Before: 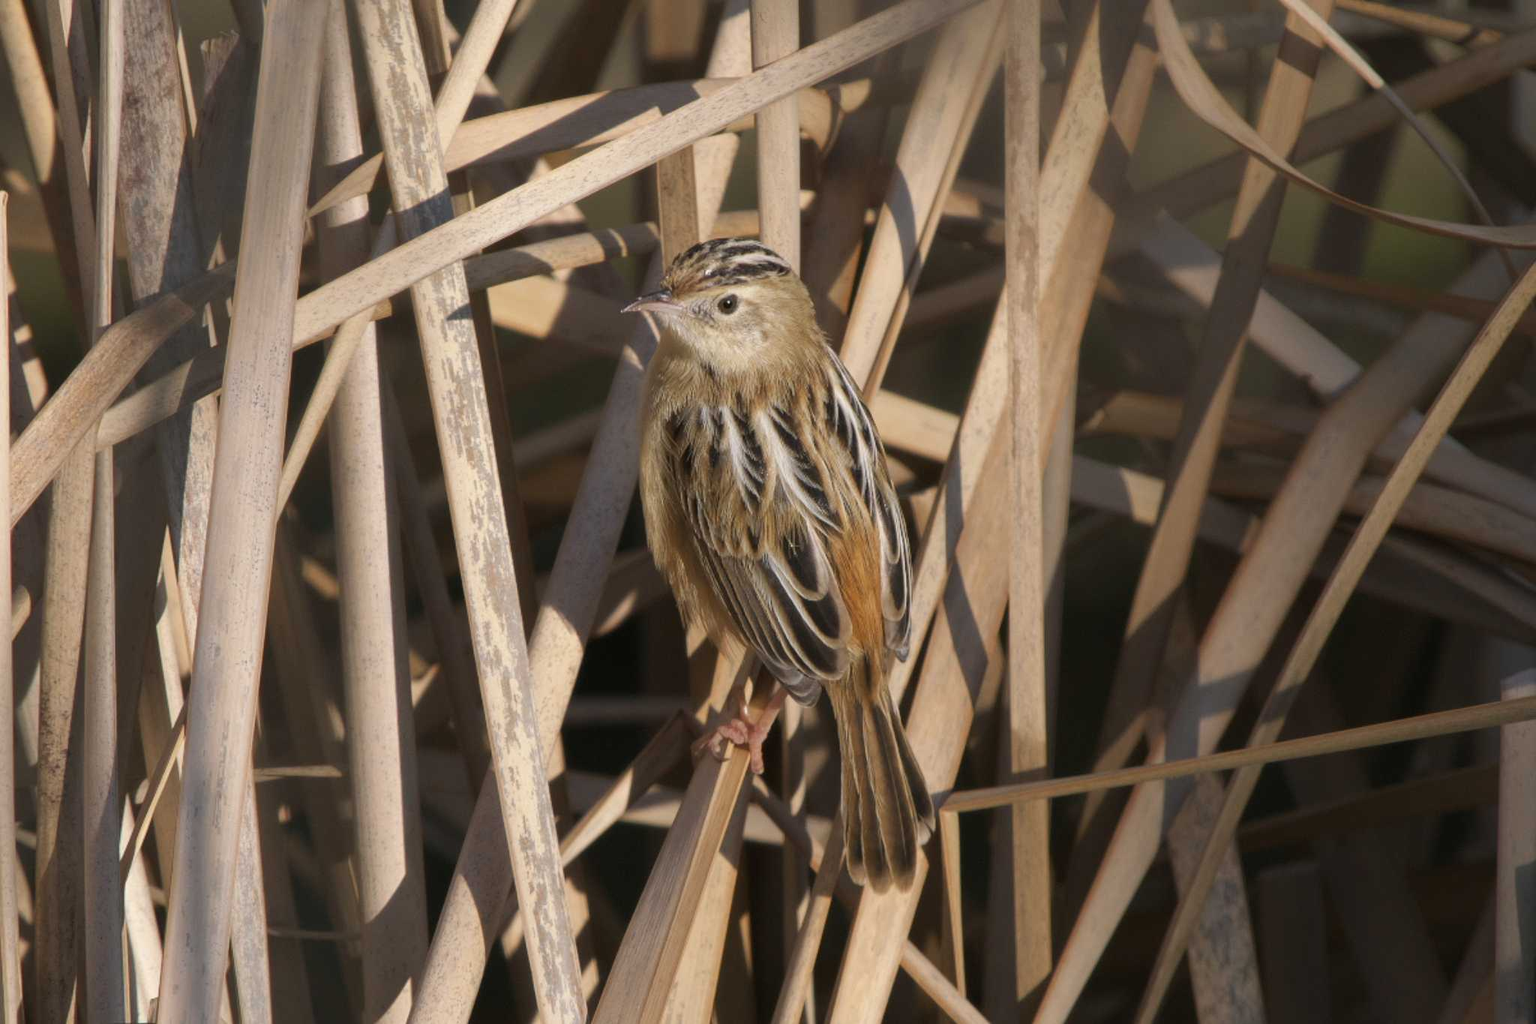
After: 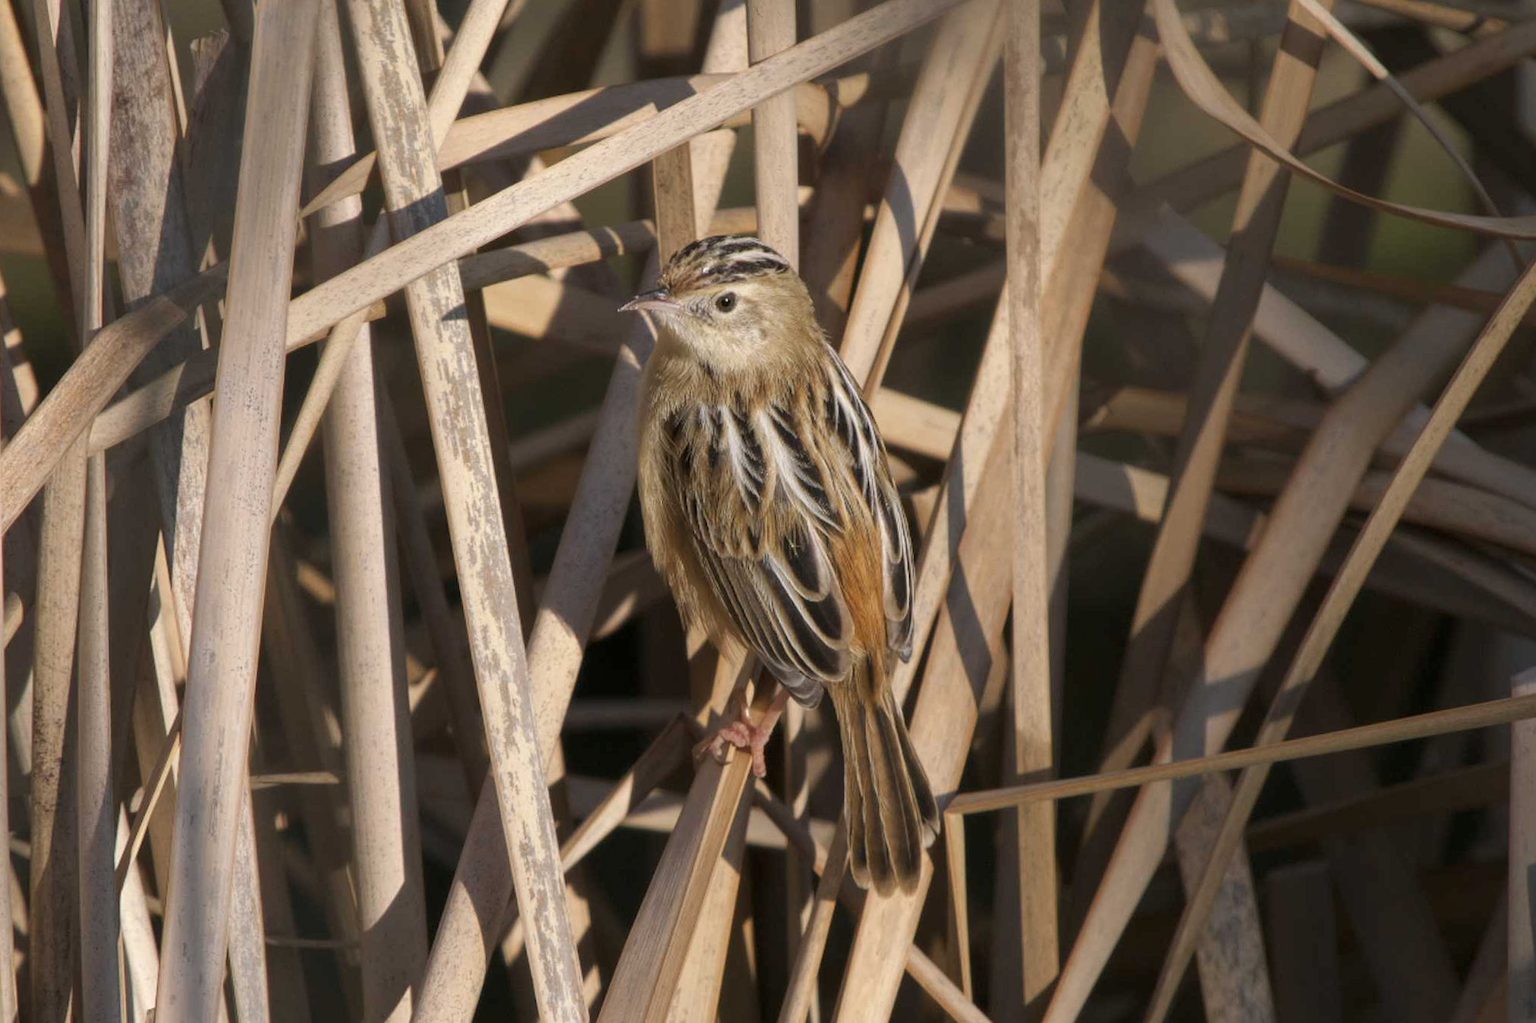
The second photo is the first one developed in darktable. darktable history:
local contrast: highlights 100%, shadows 100%, detail 120%, midtone range 0.2
rotate and perspective: rotation -0.45°, automatic cropping original format, crop left 0.008, crop right 0.992, crop top 0.012, crop bottom 0.988
